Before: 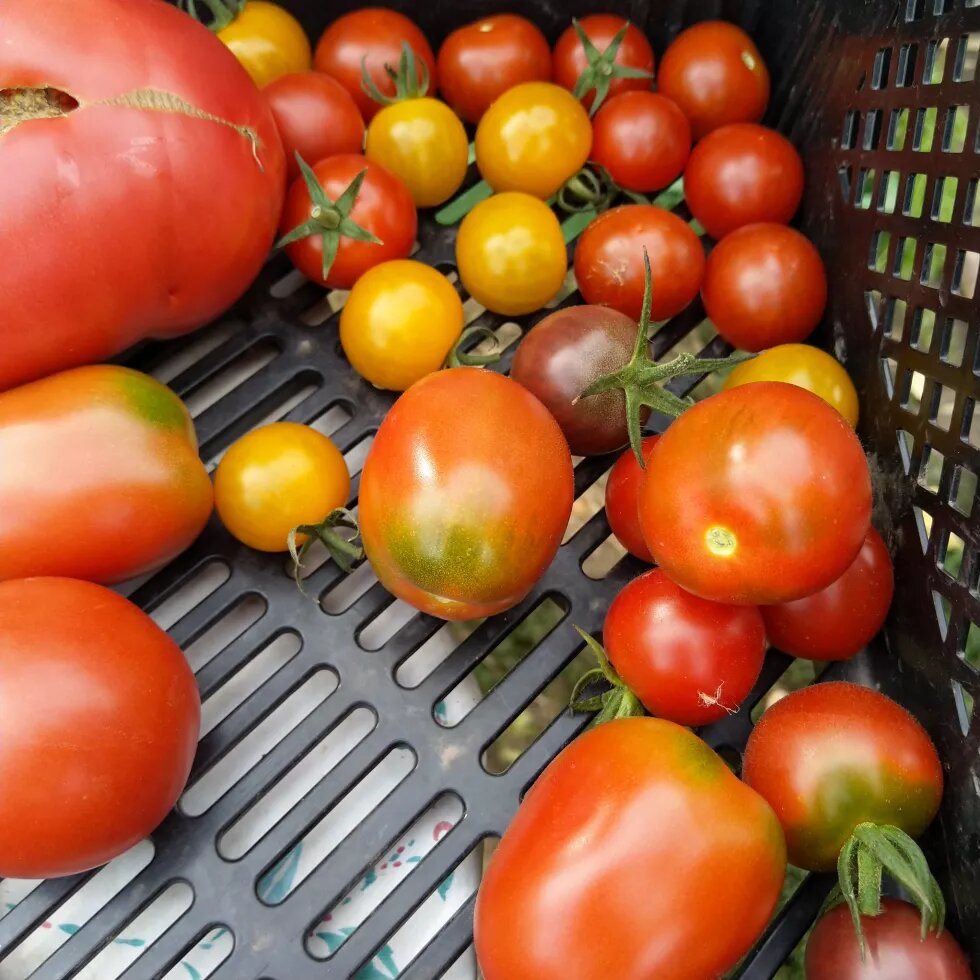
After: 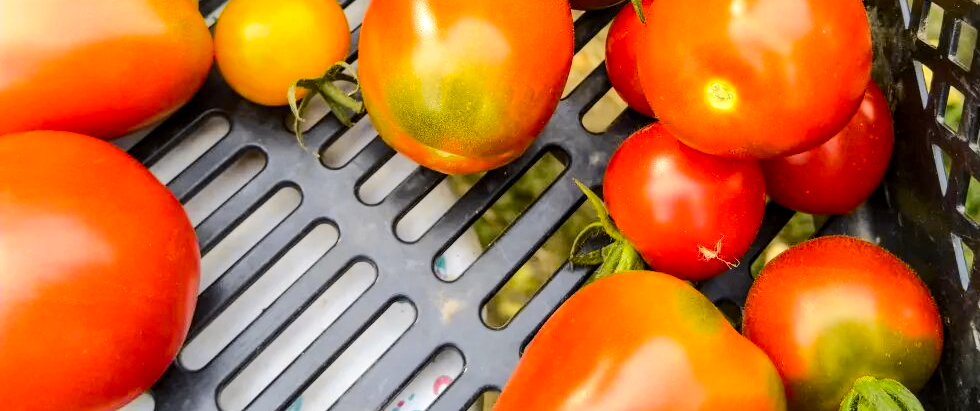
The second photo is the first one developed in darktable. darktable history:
color balance rgb: perceptual saturation grading › global saturation 25%, perceptual brilliance grading › mid-tones 10%, perceptual brilliance grading › shadows 15%, global vibrance 20%
crop: top 45.551%, bottom 12.262%
tone curve: curves: ch0 [(0, 0) (0.239, 0.248) (0.508, 0.606) (0.828, 0.878) (1, 1)]; ch1 [(0, 0) (0.401, 0.42) (0.45, 0.464) (0.492, 0.498) (0.511, 0.507) (0.561, 0.549) (0.688, 0.726) (1, 1)]; ch2 [(0, 0) (0.411, 0.433) (0.5, 0.504) (0.545, 0.574) (1, 1)], color space Lab, independent channels, preserve colors none
local contrast: on, module defaults
